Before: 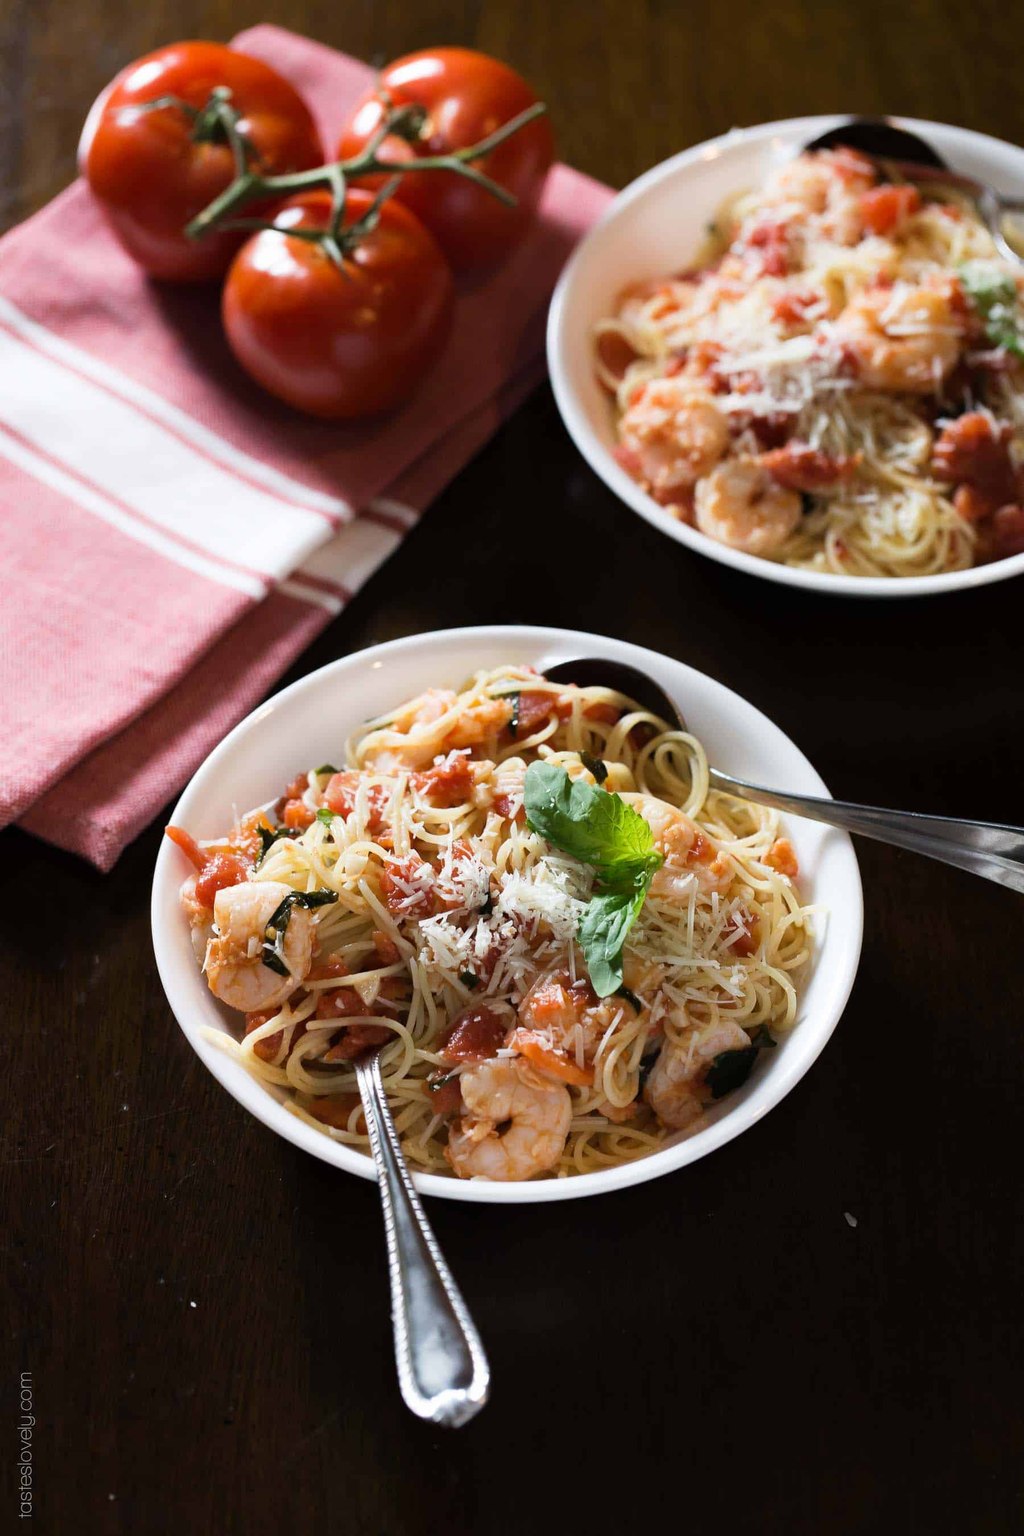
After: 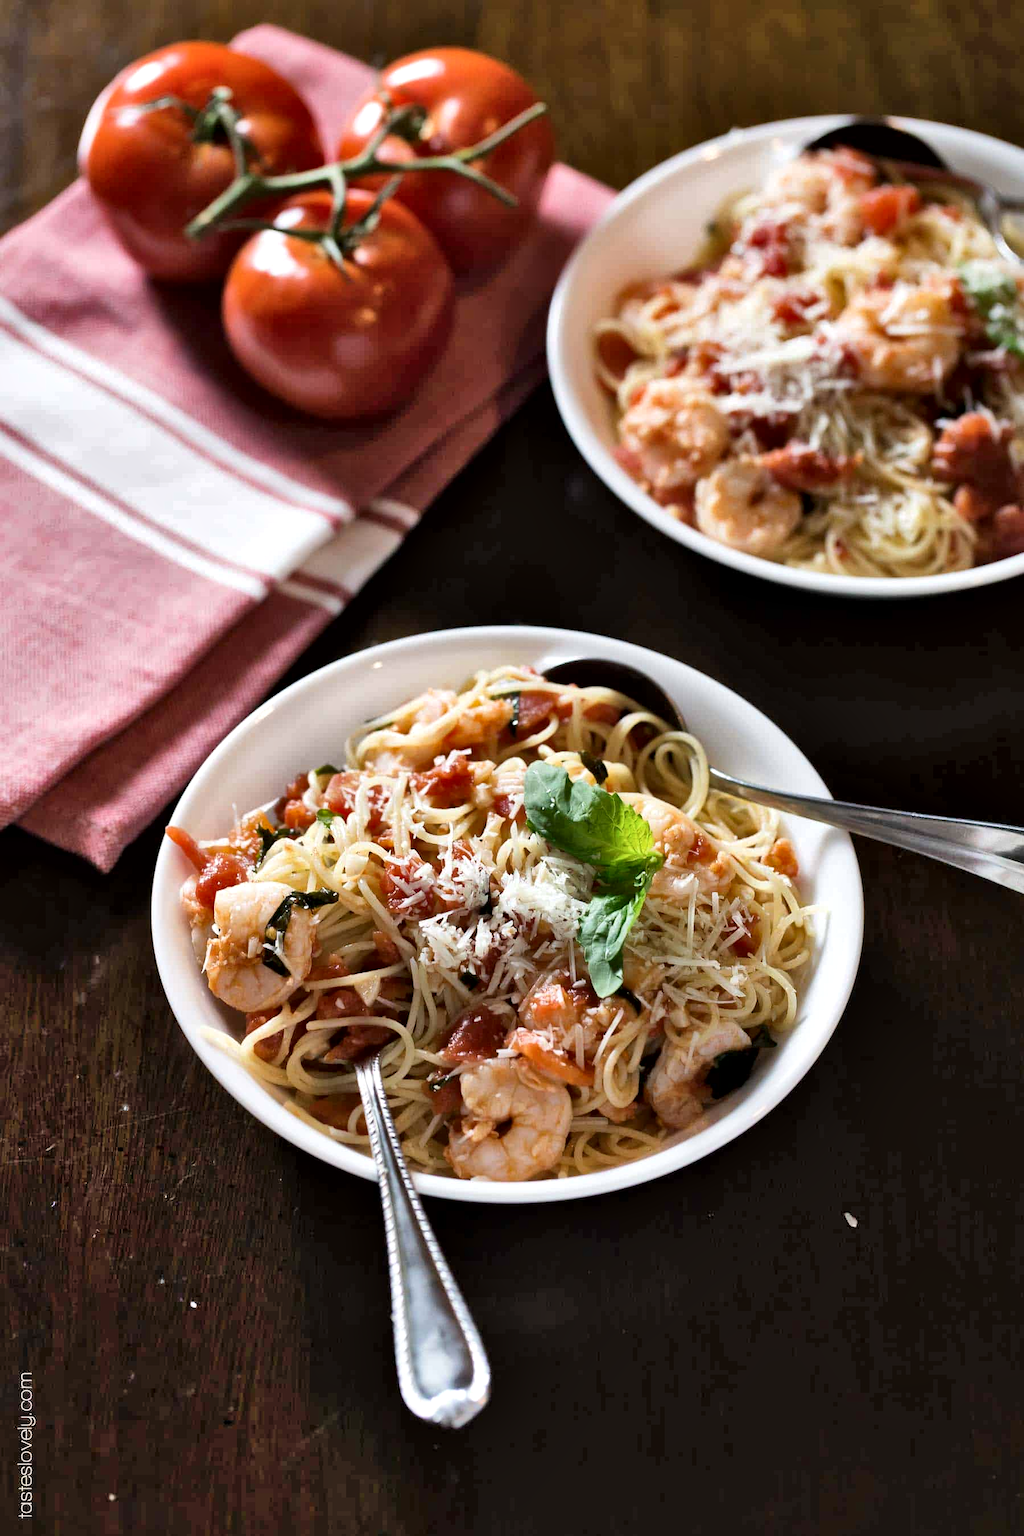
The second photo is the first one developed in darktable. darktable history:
shadows and highlights: shadows 59.75, highlights color adjustment 41.82%, soften with gaussian
local contrast: mode bilateral grid, contrast 25, coarseness 46, detail 151%, midtone range 0.2
